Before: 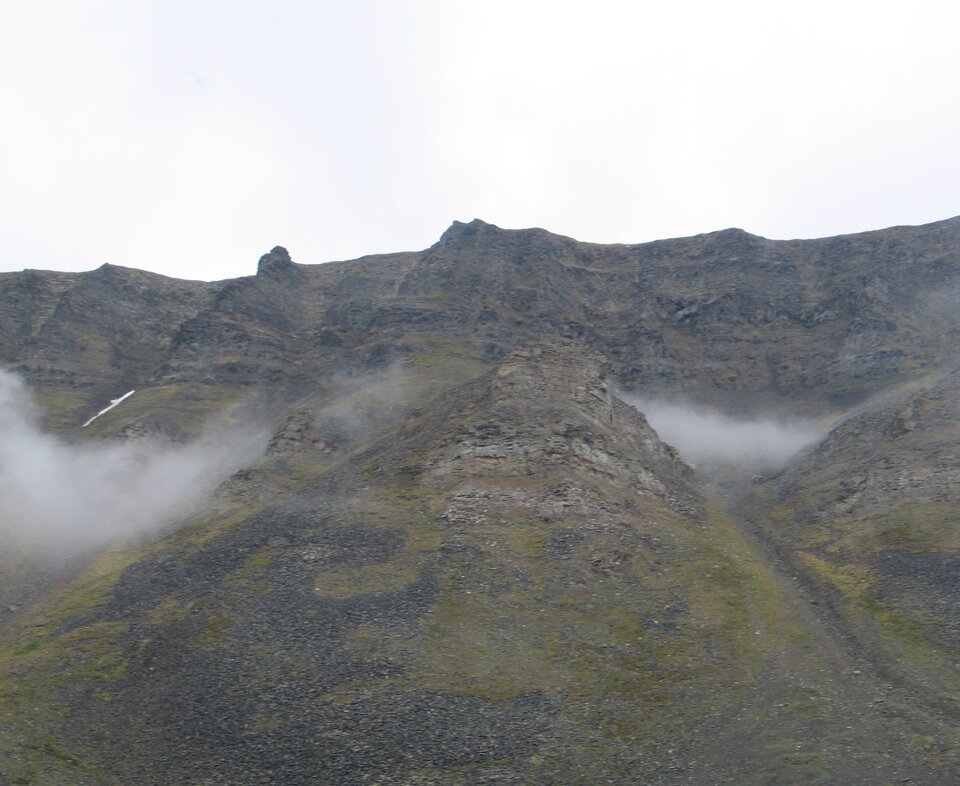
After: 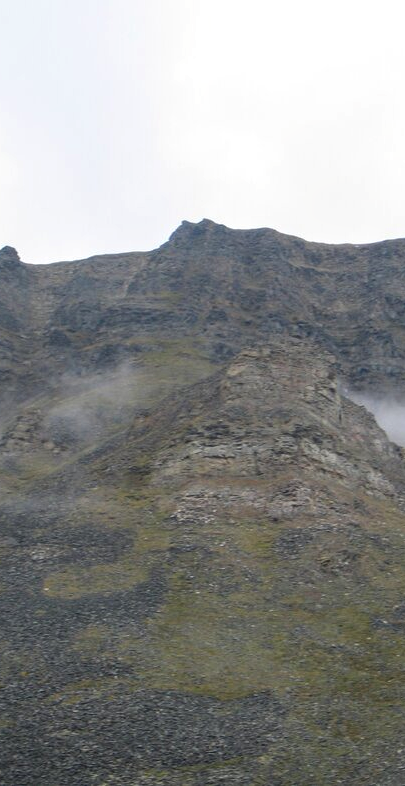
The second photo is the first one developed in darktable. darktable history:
local contrast: on, module defaults
crop: left 28.233%, right 29.534%
color correction: highlights b* 0.033, saturation 1.12
